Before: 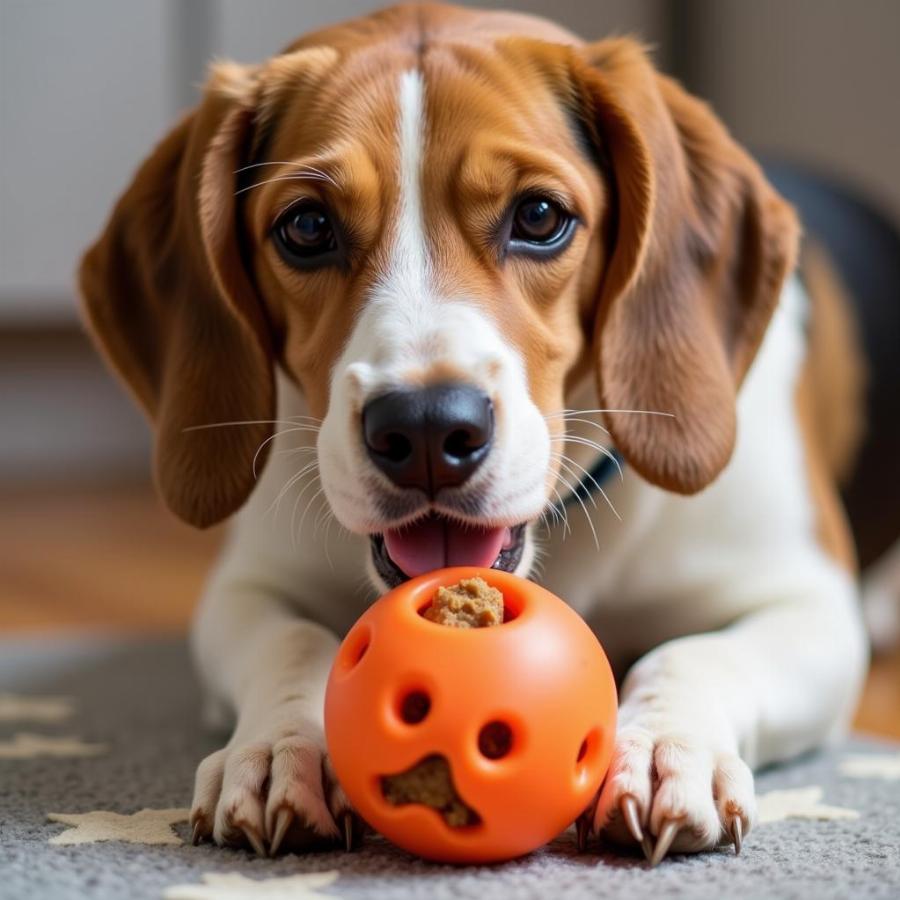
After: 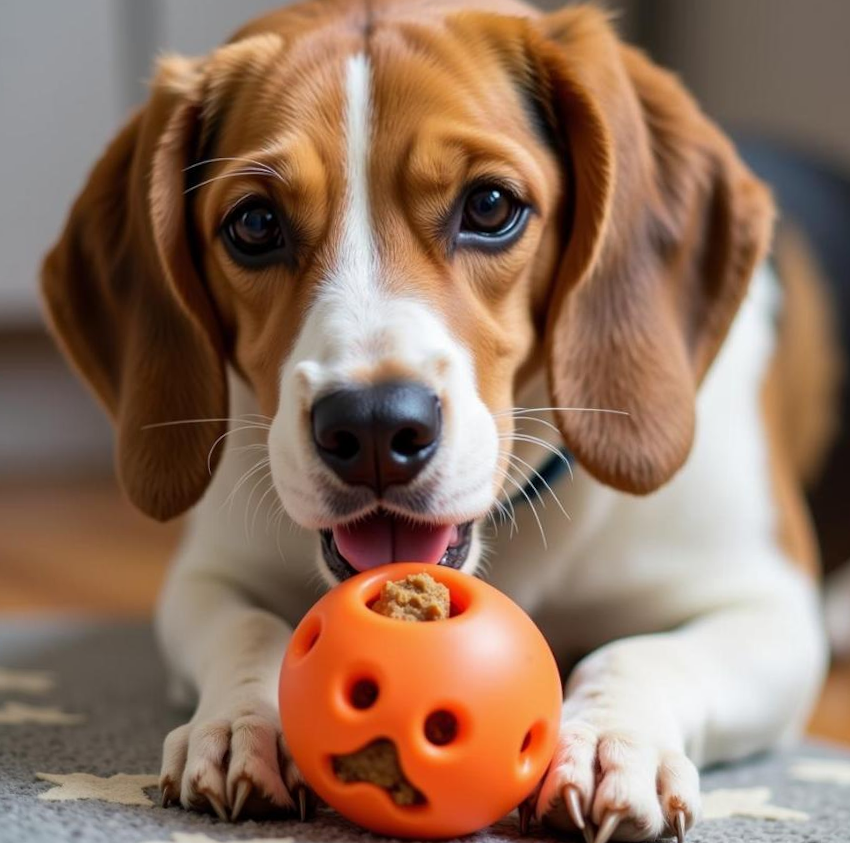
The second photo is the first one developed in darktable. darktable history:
white balance: emerald 1
rotate and perspective: rotation 0.062°, lens shift (vertical) 0.115, lens shift (horizontal) -0.133, crop left 0.047, crop right 0.94, crop top 0.061, crop bottom 0.94
